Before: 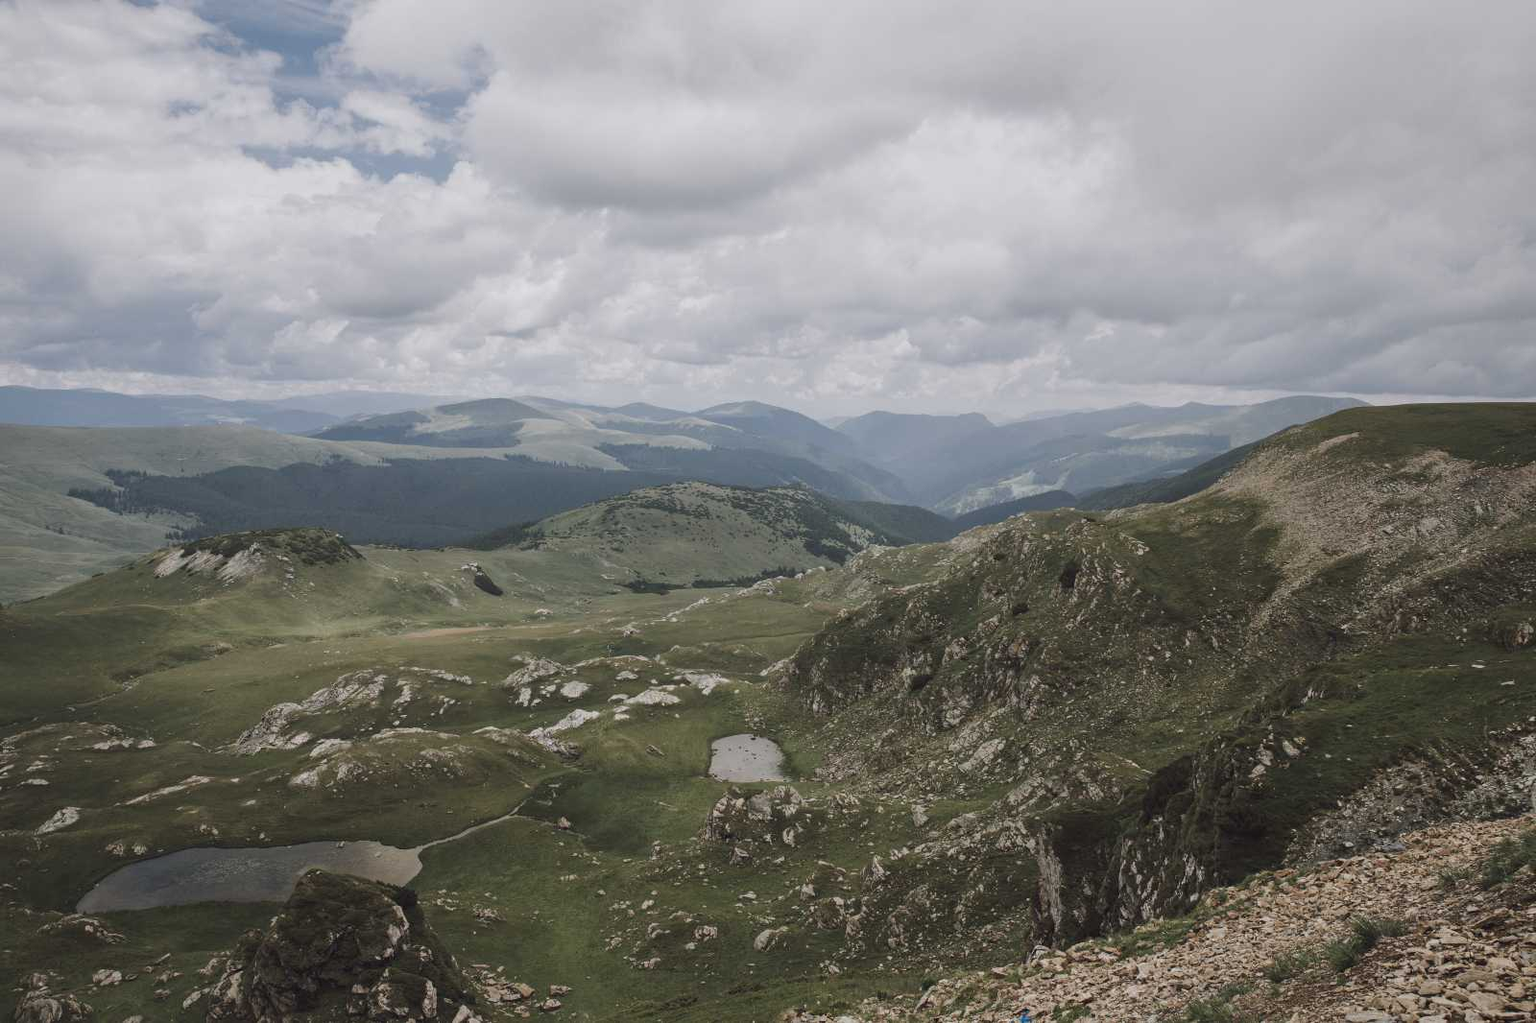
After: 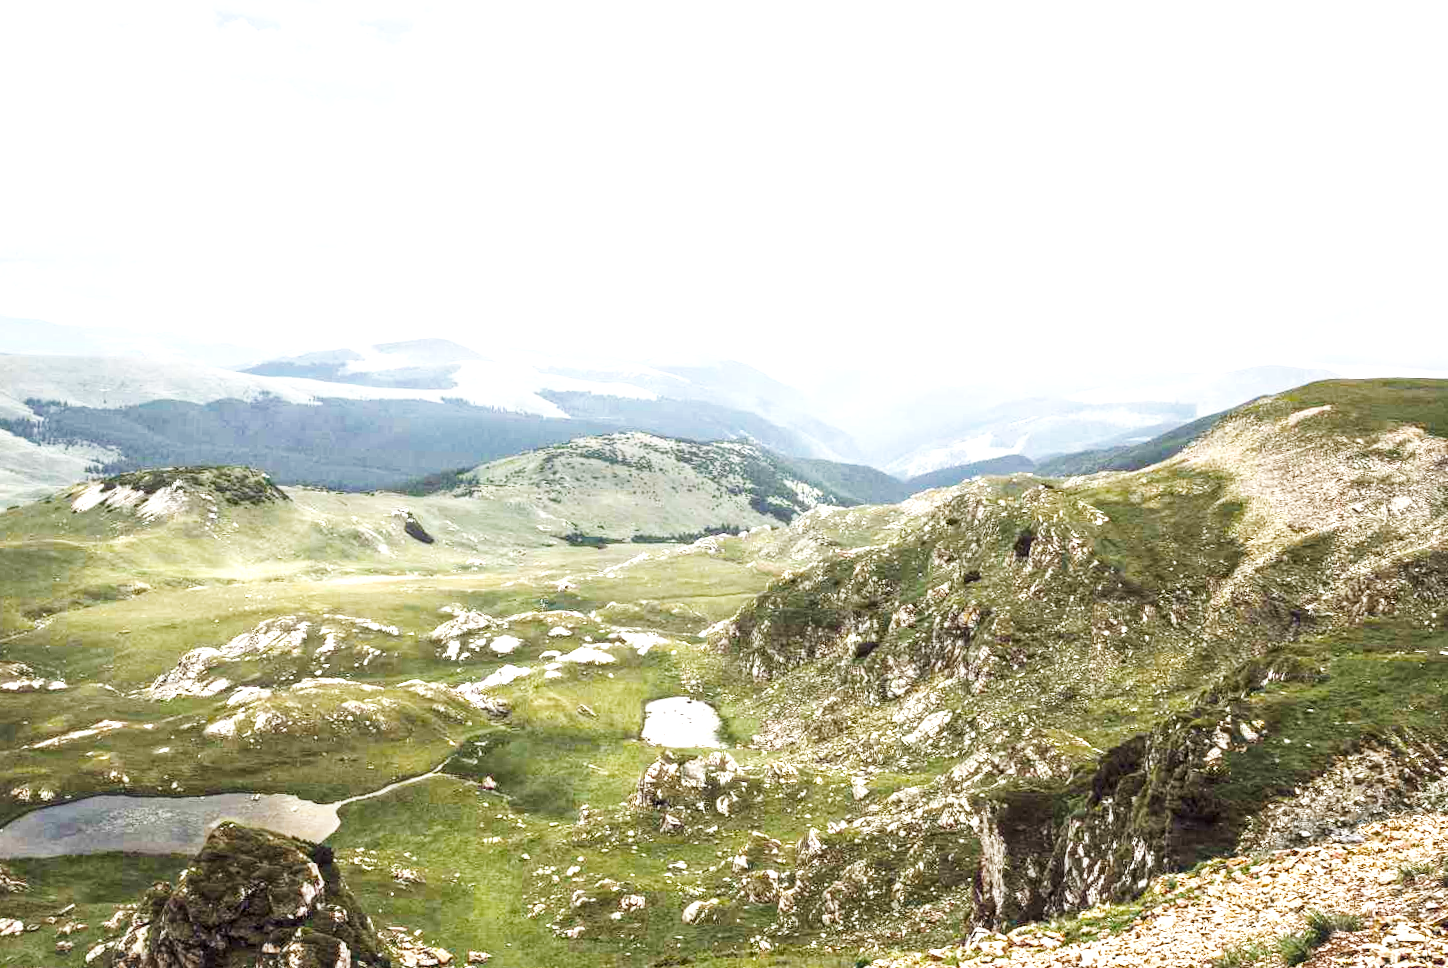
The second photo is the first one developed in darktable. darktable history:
crop and rotate: angle -2.01°, left 3.135%, top 4.021%, right 1.587%, bottom 0.426%
color balance rgb: power › hue 308.04°, perceptual saturation grading › global saturation 35.797%, perceptual saturation grading › shadows 35.733%, perceptual brilliance grading › global brilliance 18.257%
levels: levels [0.016, 0.484, 0.953]
base curve: curves: ch0 [(0, 0) (0, 0.001) (0.001, 0.001) (0.004, 0.002) (0.007, 0.004) (0.015, 0.013) (0.033, 0.045) (0.052, 0.096) (0.075, 0.17) (0.099, 0.241) (0.163, 0.42) (0.219, 0.55) (0.259, 0.616) (0.327, 0.722) (0.365, 0.765) (0.522, 0.873) (0.547, 0.881) (0.689, 0.919) (0.826, 0.952) (1, 1)], preserve colors none
color correction: highlights b* 0.015, saturation 0.804
local contrast: detail 130%
tone equalizer: edges refinement/feathering 500, mask exposure compensation -1.57 EV, preserve details guided filter
exposure: black level correction 0.001, exposure 0.295 EV, compensate highlight preservation false
